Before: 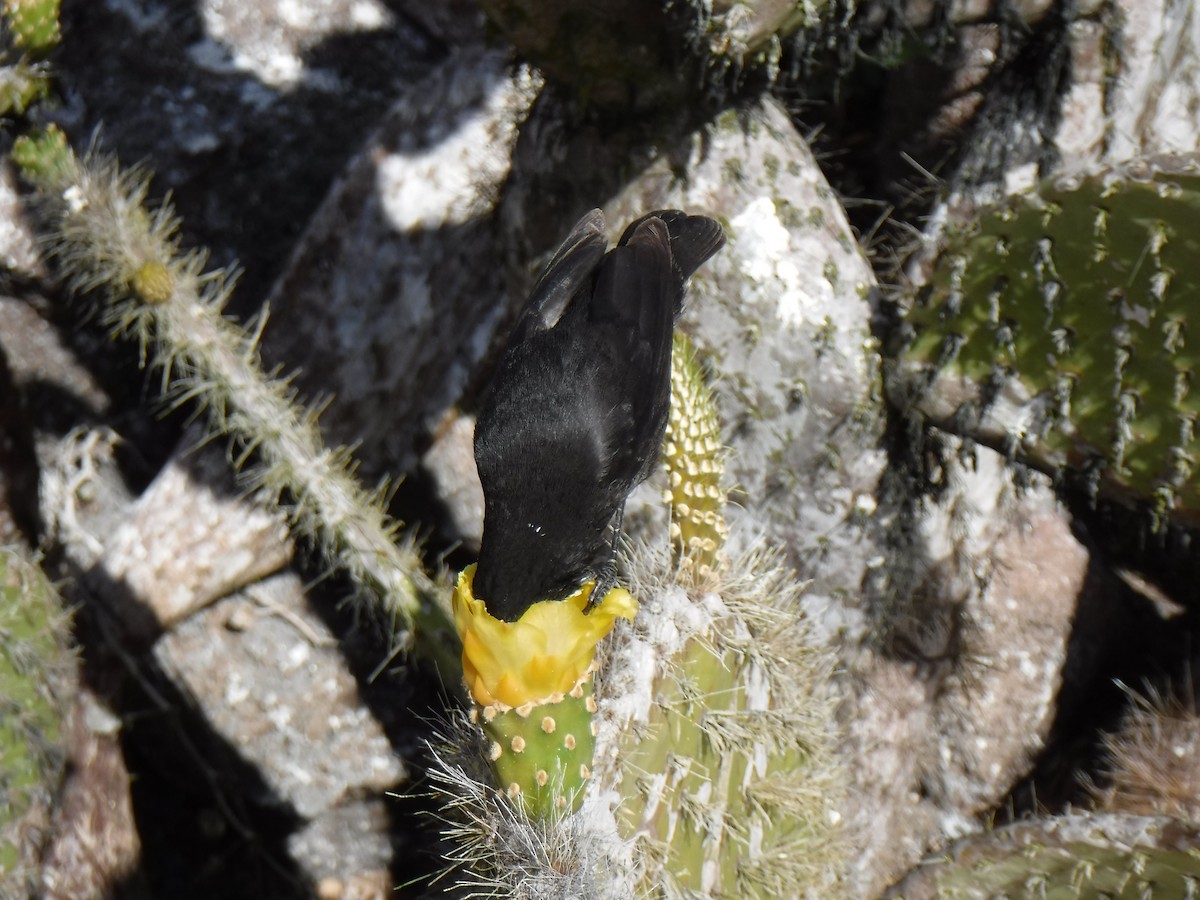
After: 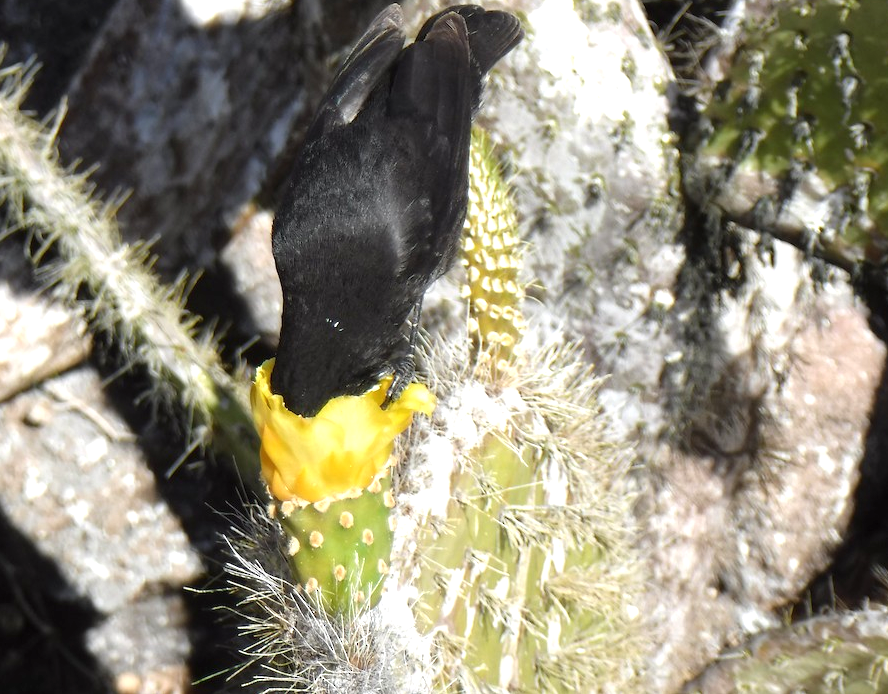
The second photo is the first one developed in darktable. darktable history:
exposure: black level correction 0, exposure 0.68 EV, compensate exposure bias true, compensate highlight preservation false
crop: left 16.871%, top 22.857%, right 9.116%
